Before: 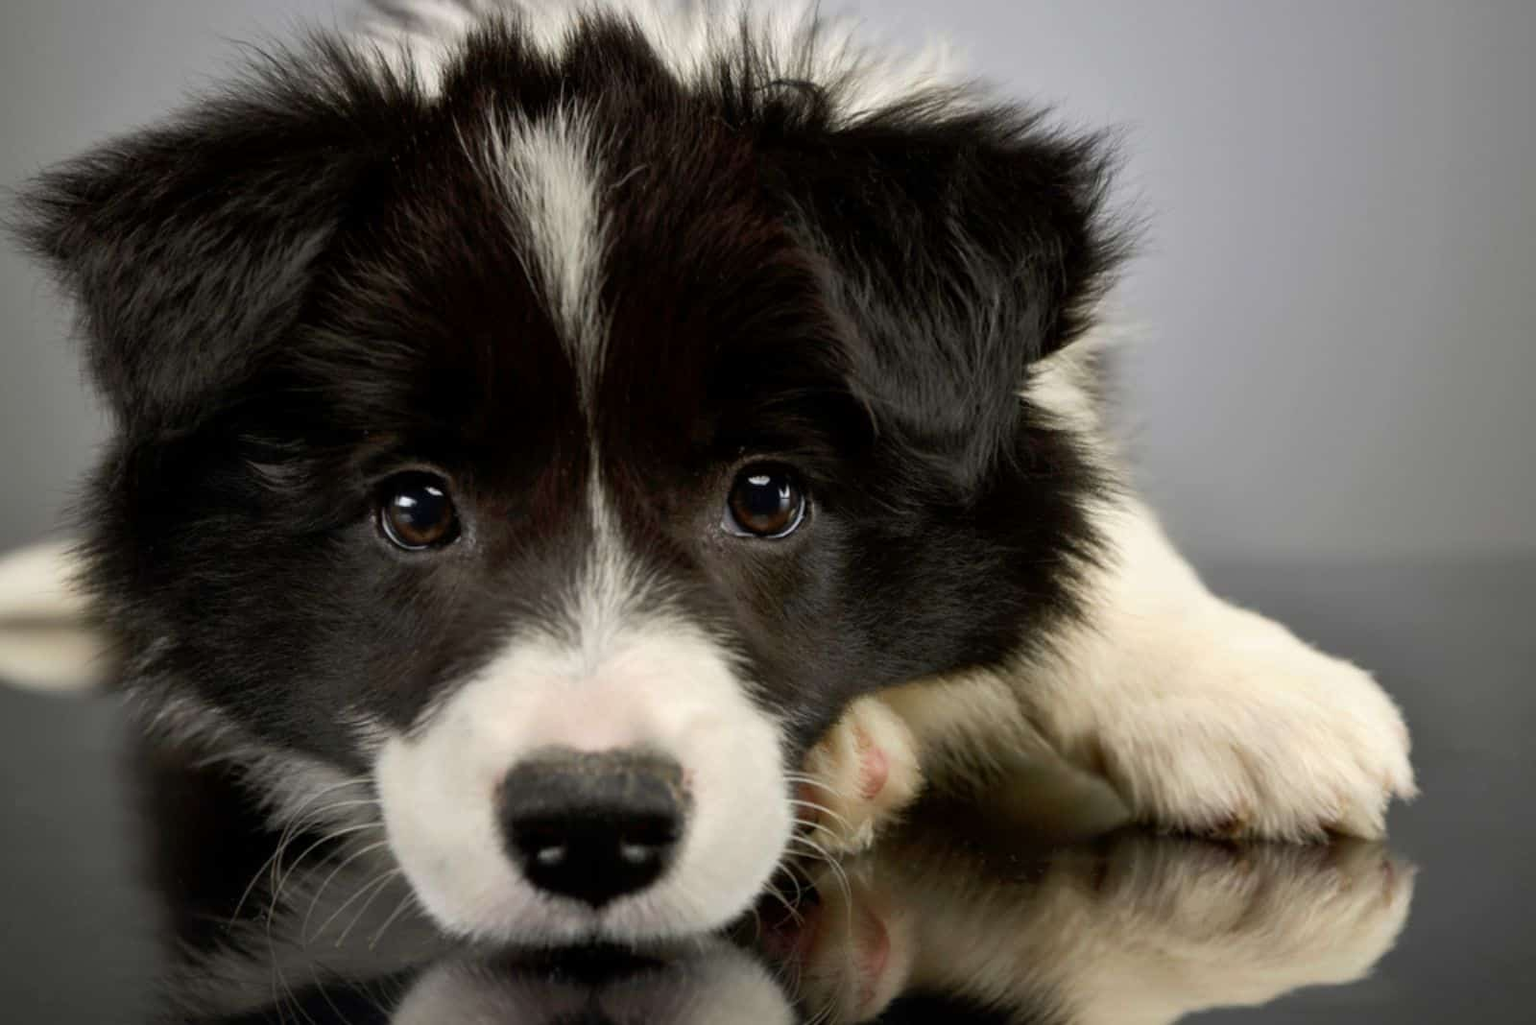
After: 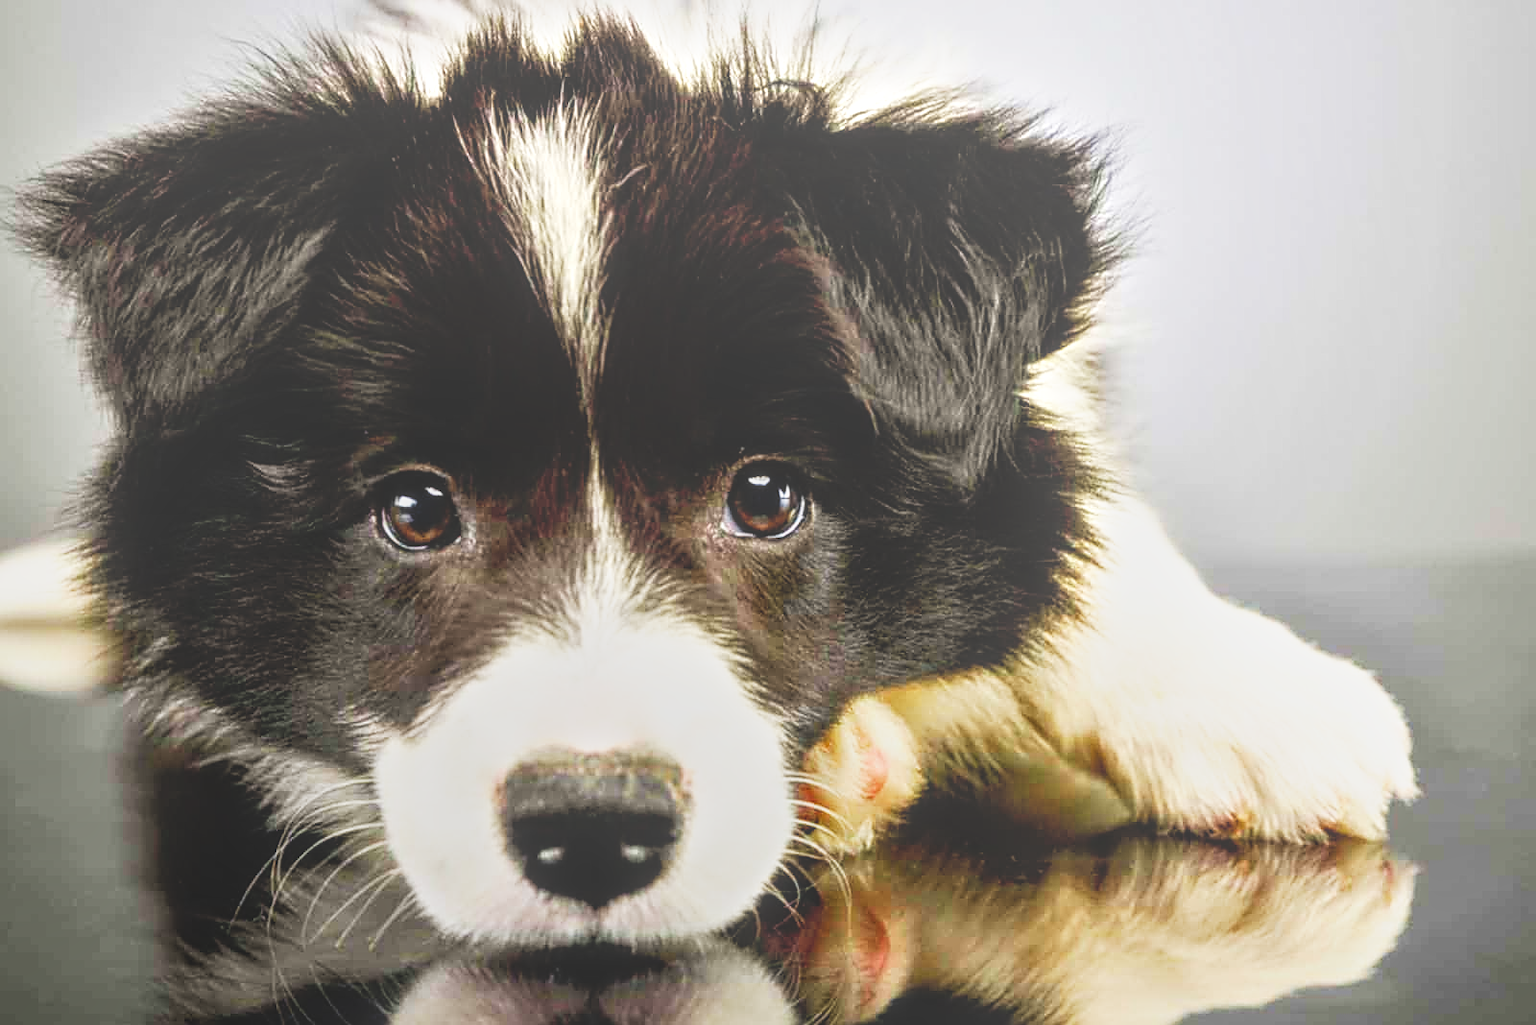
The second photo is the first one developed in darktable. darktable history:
base curve: curves: ch0 [(0, 0) (0.007, 0.004) (0.027, 0.03) (0.046, 0.07) (0.207, 0.54) (0.442, 0.872) (0.673, 0.972) (1, 1)], preserve colors none
local contrast: highlights 72%, shadows 11%, midtone range 0.195
sharpen: on, module defaults
contrast brightness saturation: contrast 0.073, brightness 0.076, saturation 0.184
